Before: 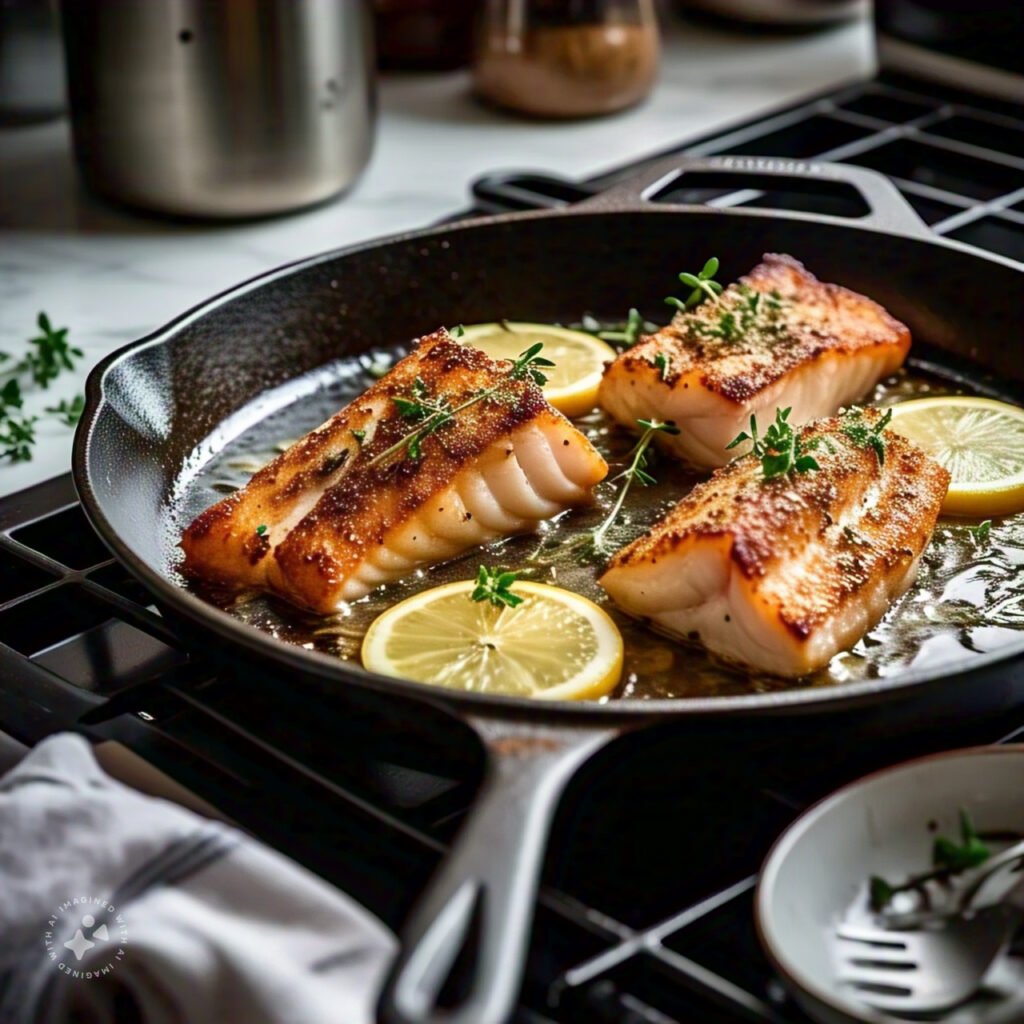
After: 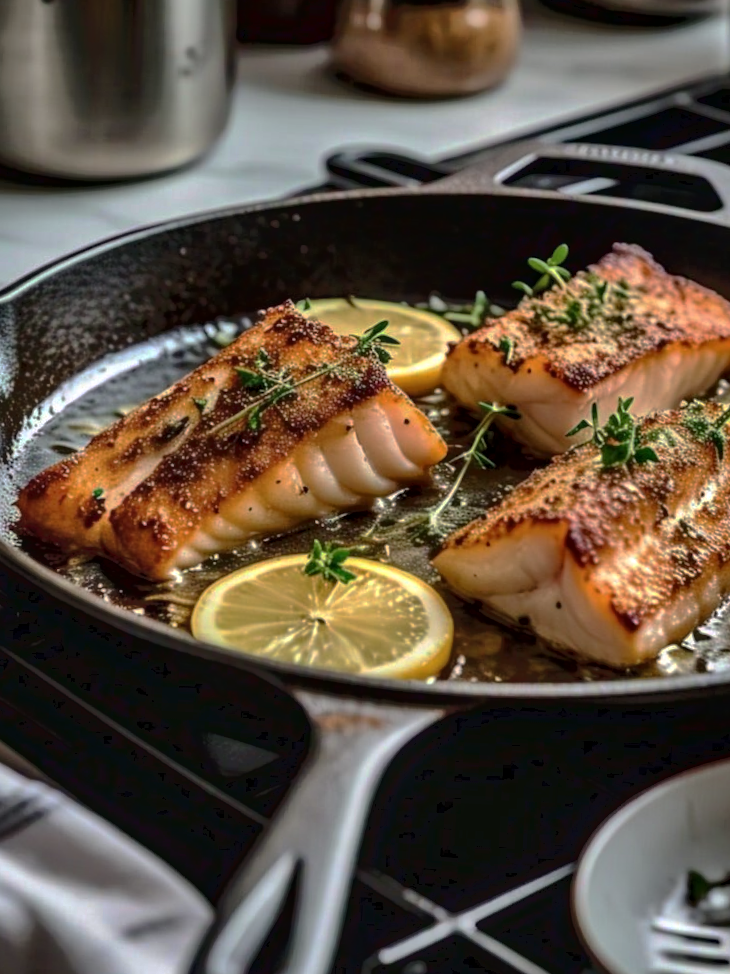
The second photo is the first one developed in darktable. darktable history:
local contrast: on, module defaults
shadows and highlights: highlights color adjustment 89.09%, soften with gaussian
contrast brightness saturation: contrast 0.032, brightness 0.067, saturation 0.127
base curve: curves: ch0 [(0, 0) (0.826, 0.587) (1, 1)], preserve colors none
tone curve: curves: ch0 [(0, 0) (0.003, 0.026) (0.011, 0.024) (0.025, 0.022) (0.044, 0.031) (0.069, 0.067) (0.1, 0.094) (0.136, 0.102) (0.177, 0.14) (0.224, 0.189) (0.277, 0.238) (0.335, 0.325) (0.399, 0.379) (0.468, 0.453) (0.543, 0.528) (0.623, 0.609) (0.709, 0.695) (0.801, 0.793) (0.898, 0.898) (1, 1)], color space Lab, linked channels, preserve colors none
crop and rotate: angle -2.94°, left 14.247%, top 0.022%, right 10.894%, bottom 0.044%
